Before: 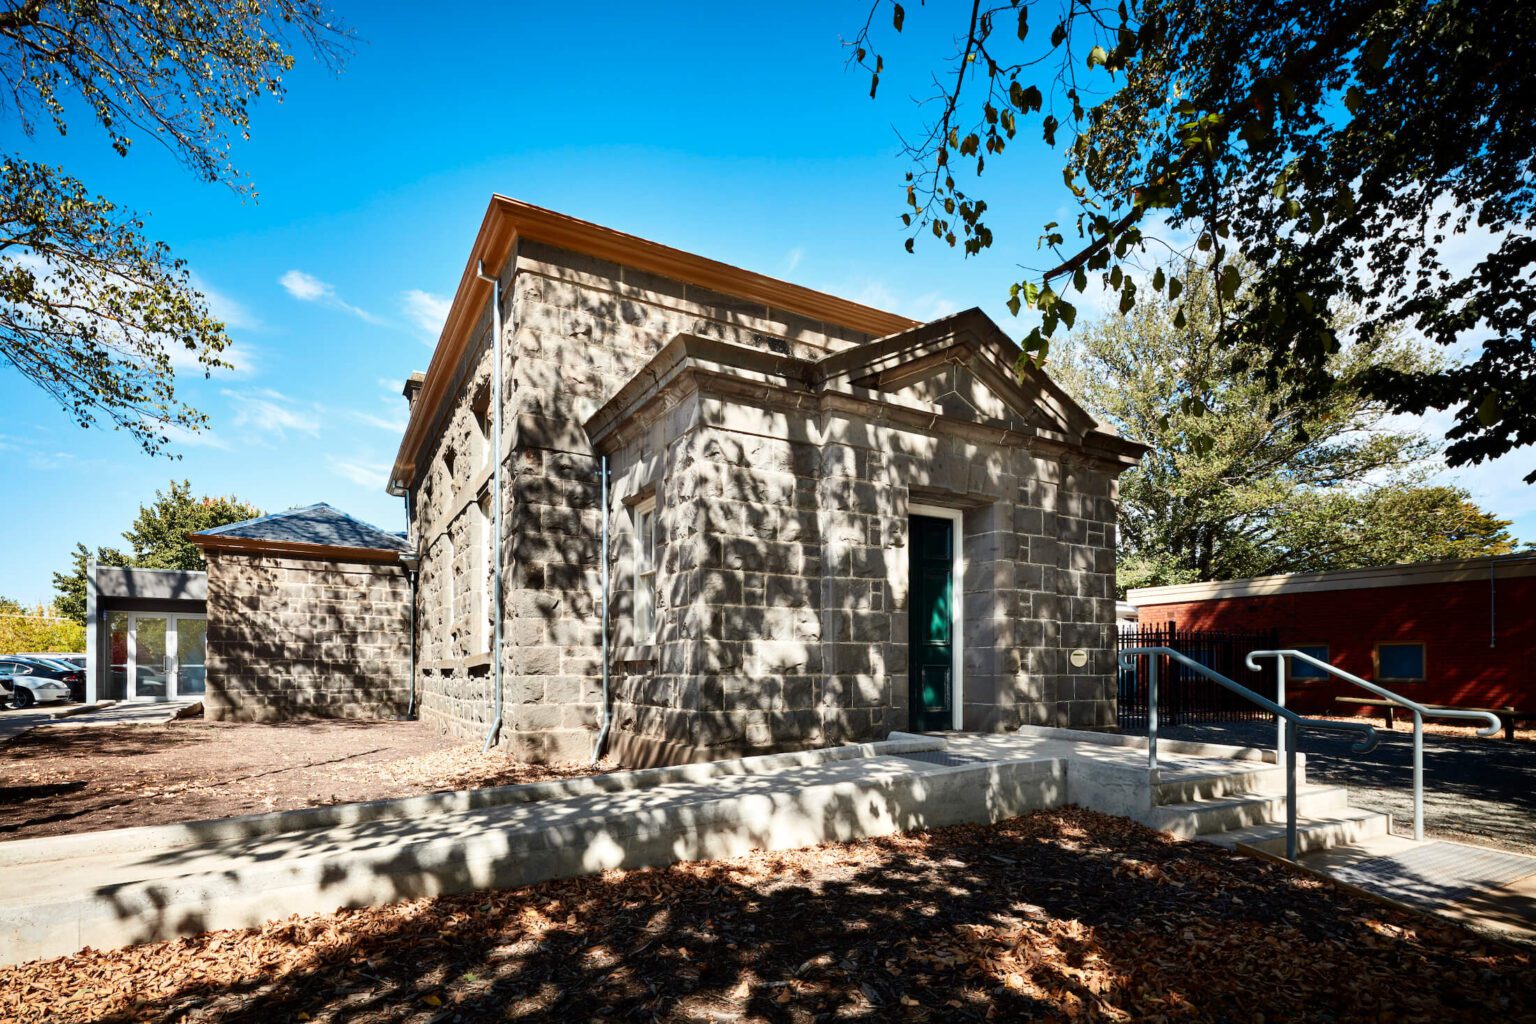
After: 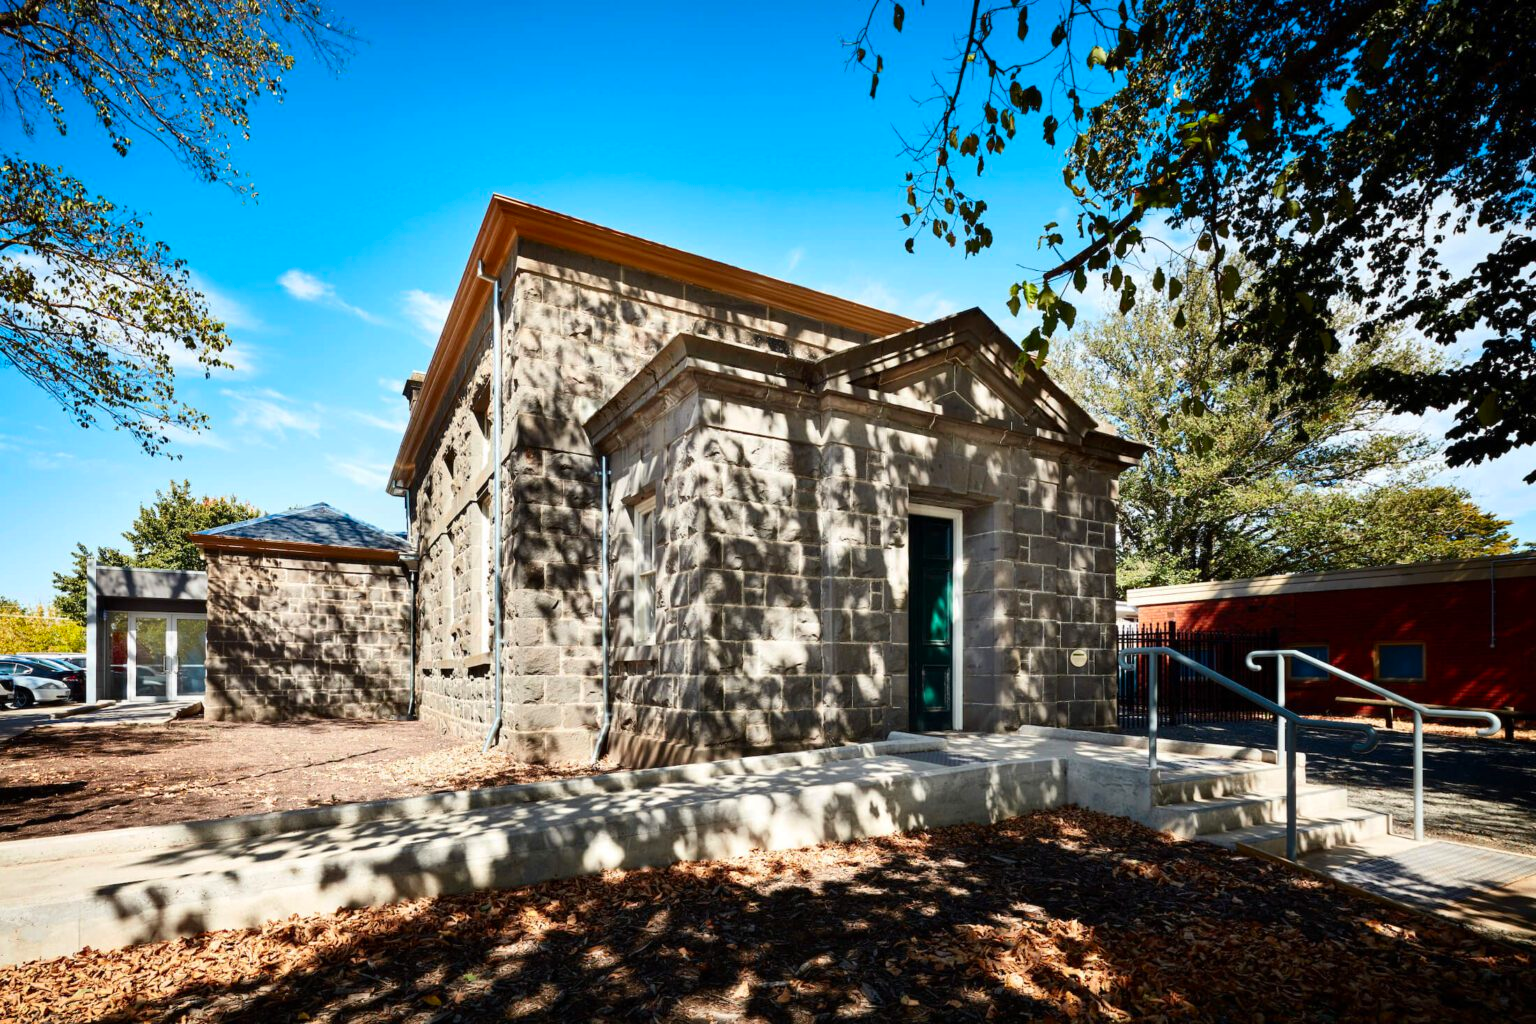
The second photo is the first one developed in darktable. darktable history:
contrast brightness saturation: contrast 0.044, saturation 0.156
